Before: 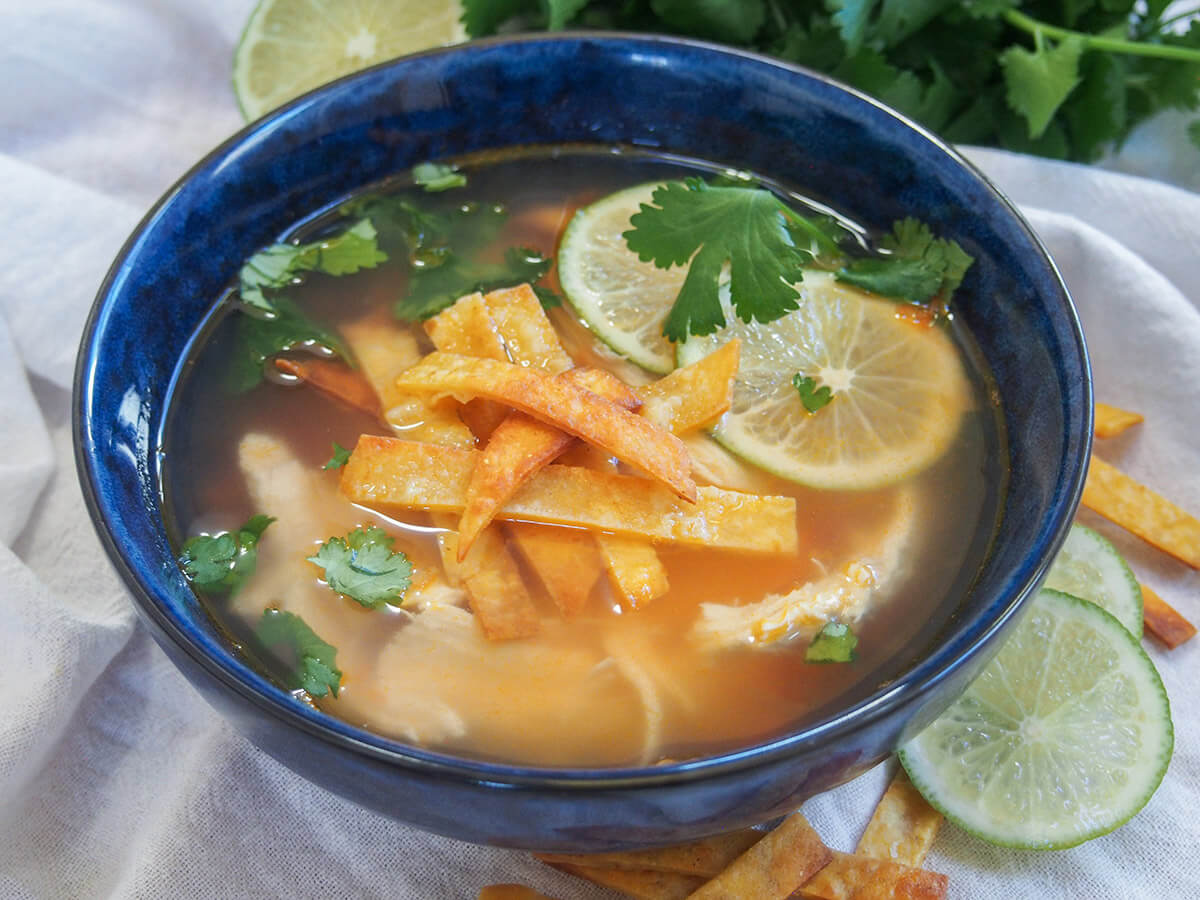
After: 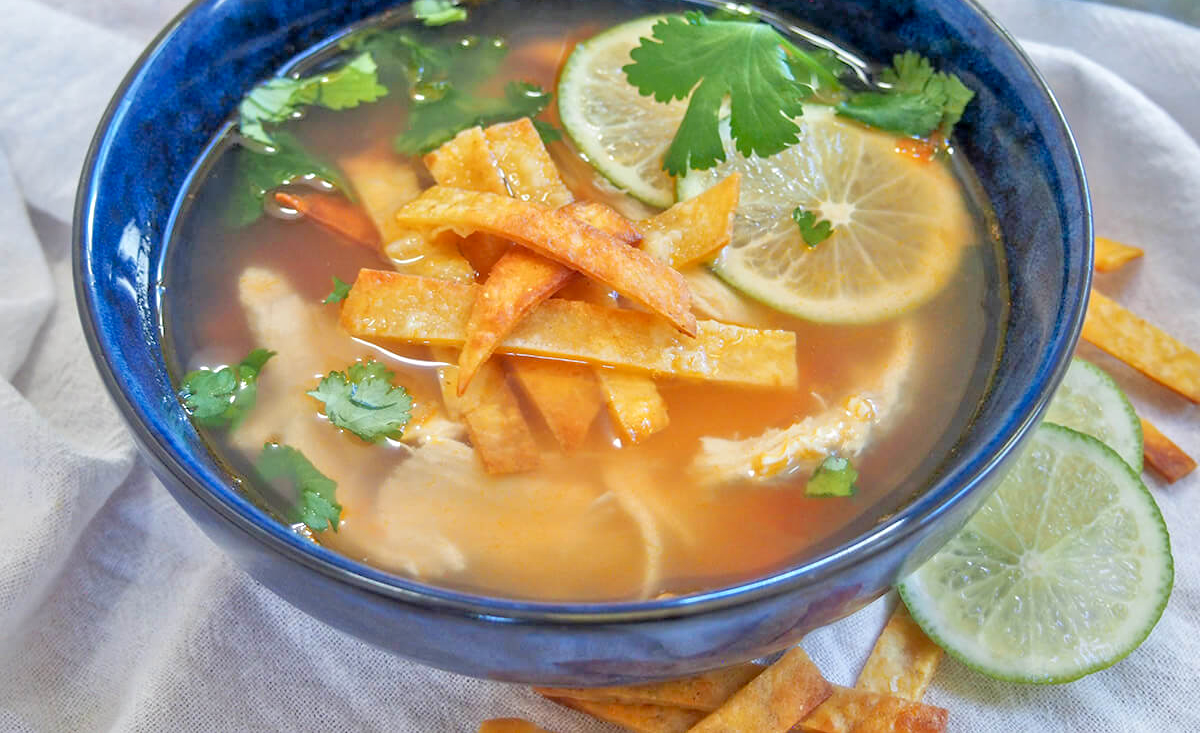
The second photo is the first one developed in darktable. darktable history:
tone equalizer: -7 EV 0.15 EV, -6 EV 0.6 EV, -5 EV 1.15 EV, -4 EV 1.33 EV, -3 EV 1.15 EV, -2 EV 0.6 EV, -1 EV 0.15 EV, mask exposure compensation -0.5 EV
crop and rotate: top 18.507%
shadows and highlights: shadows 37.27, highlights -28.18, soften with gaussian
exposure: black level correction 0.005, exposure 0.014 EV, compensate highlight preservation false
